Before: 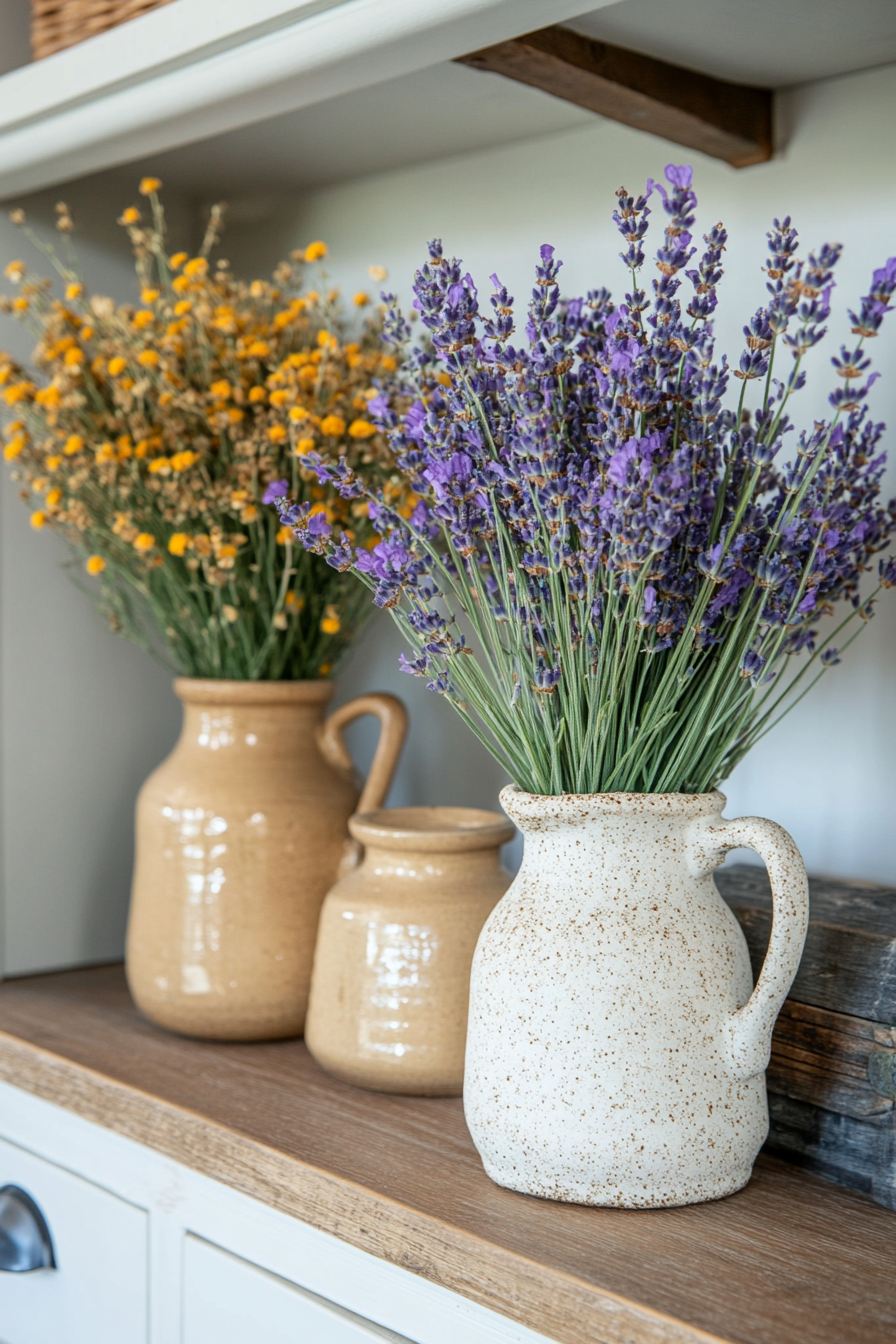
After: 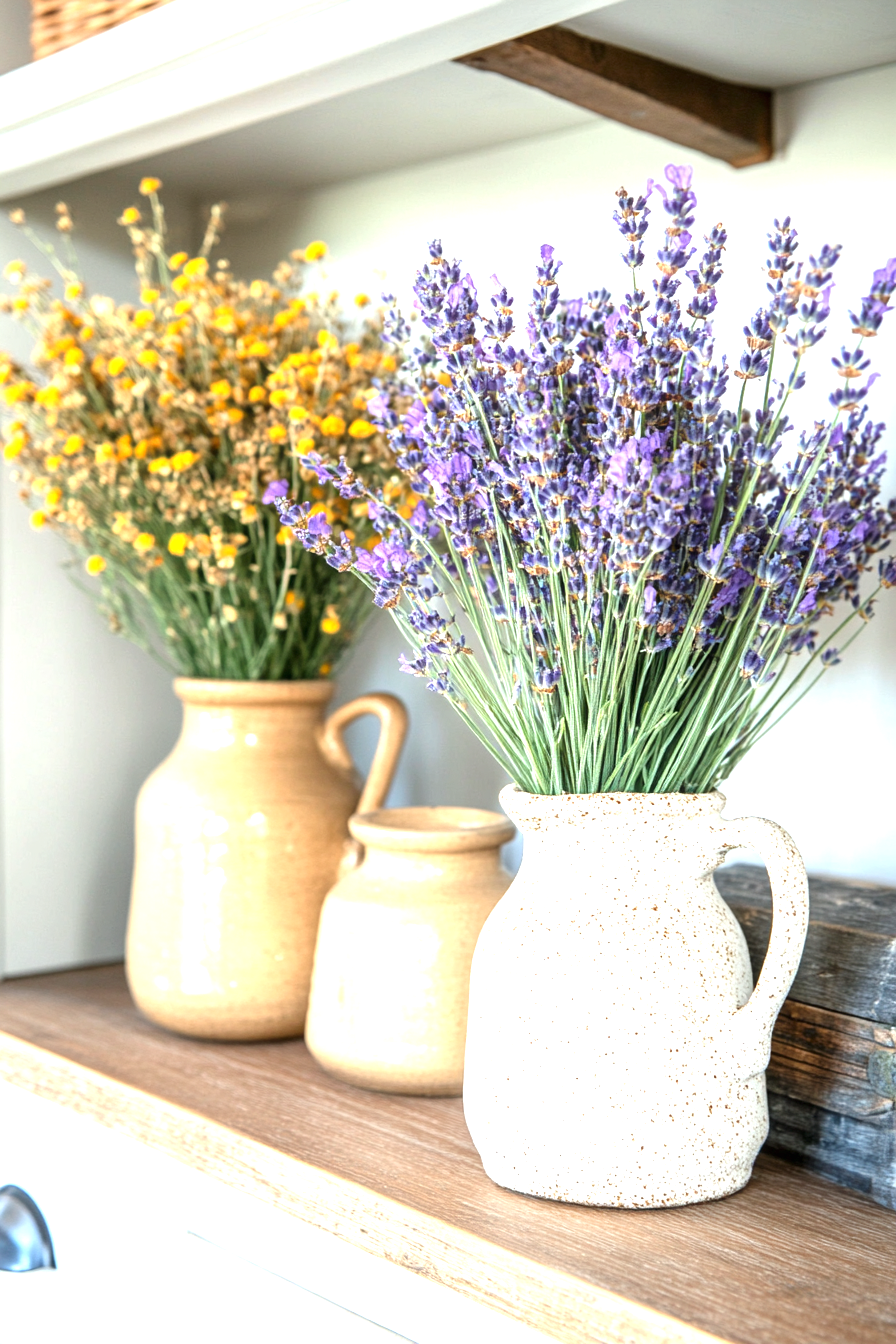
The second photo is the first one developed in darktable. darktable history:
exposure: black level correction 0, exposure 1.452 EV, compensate highlight preservation false
